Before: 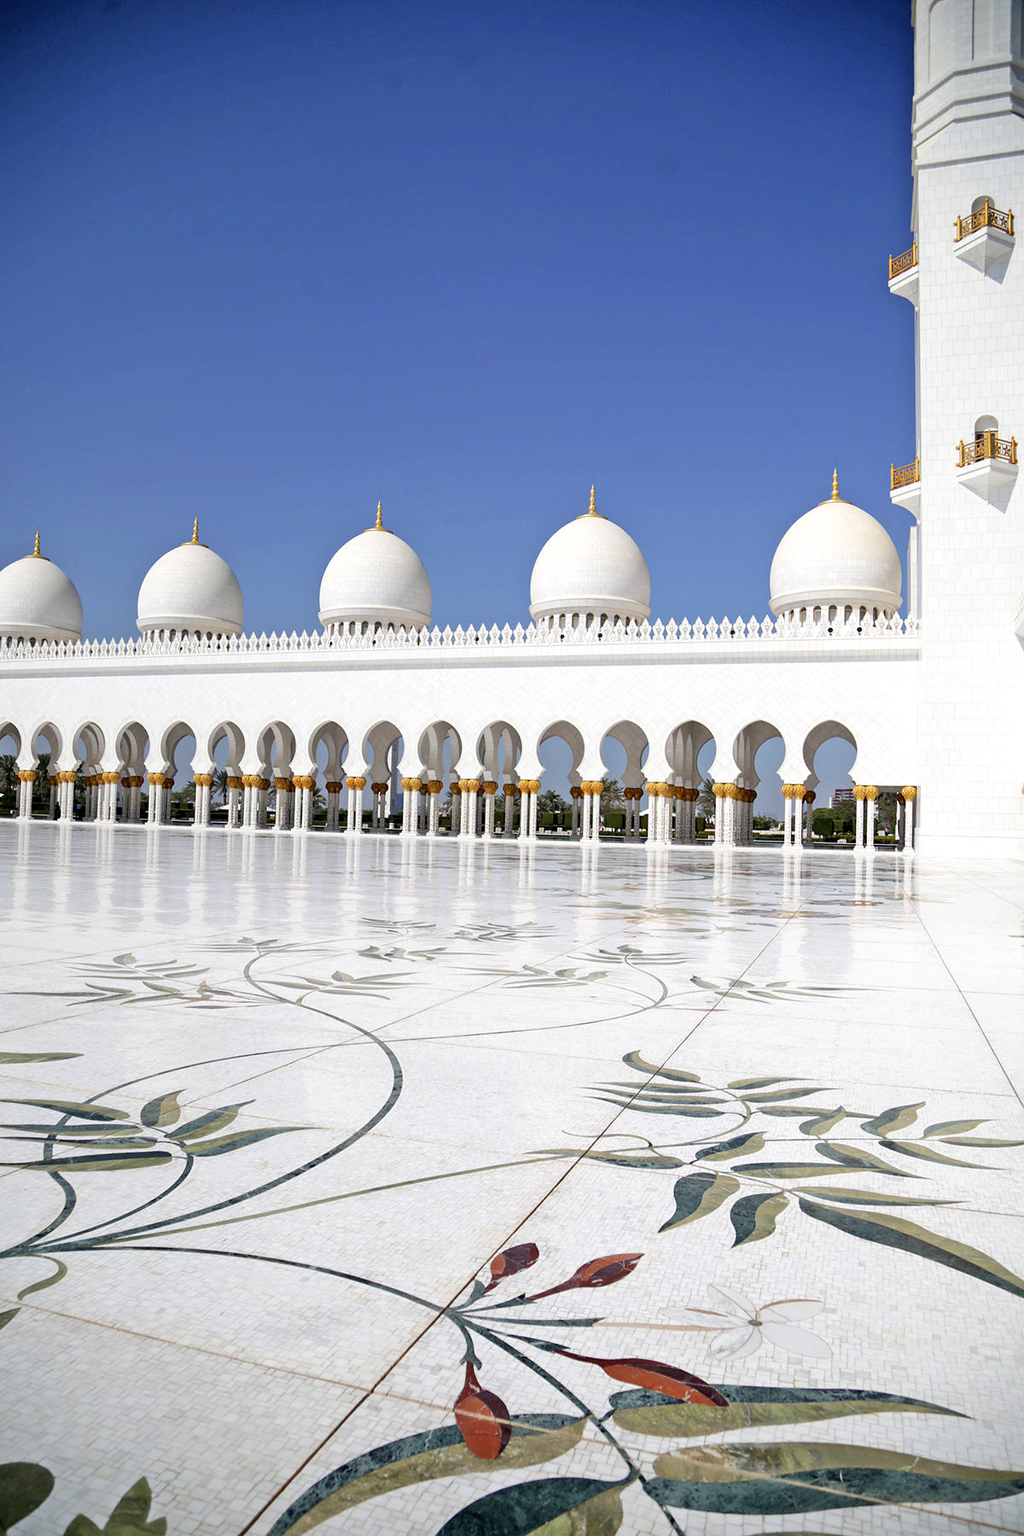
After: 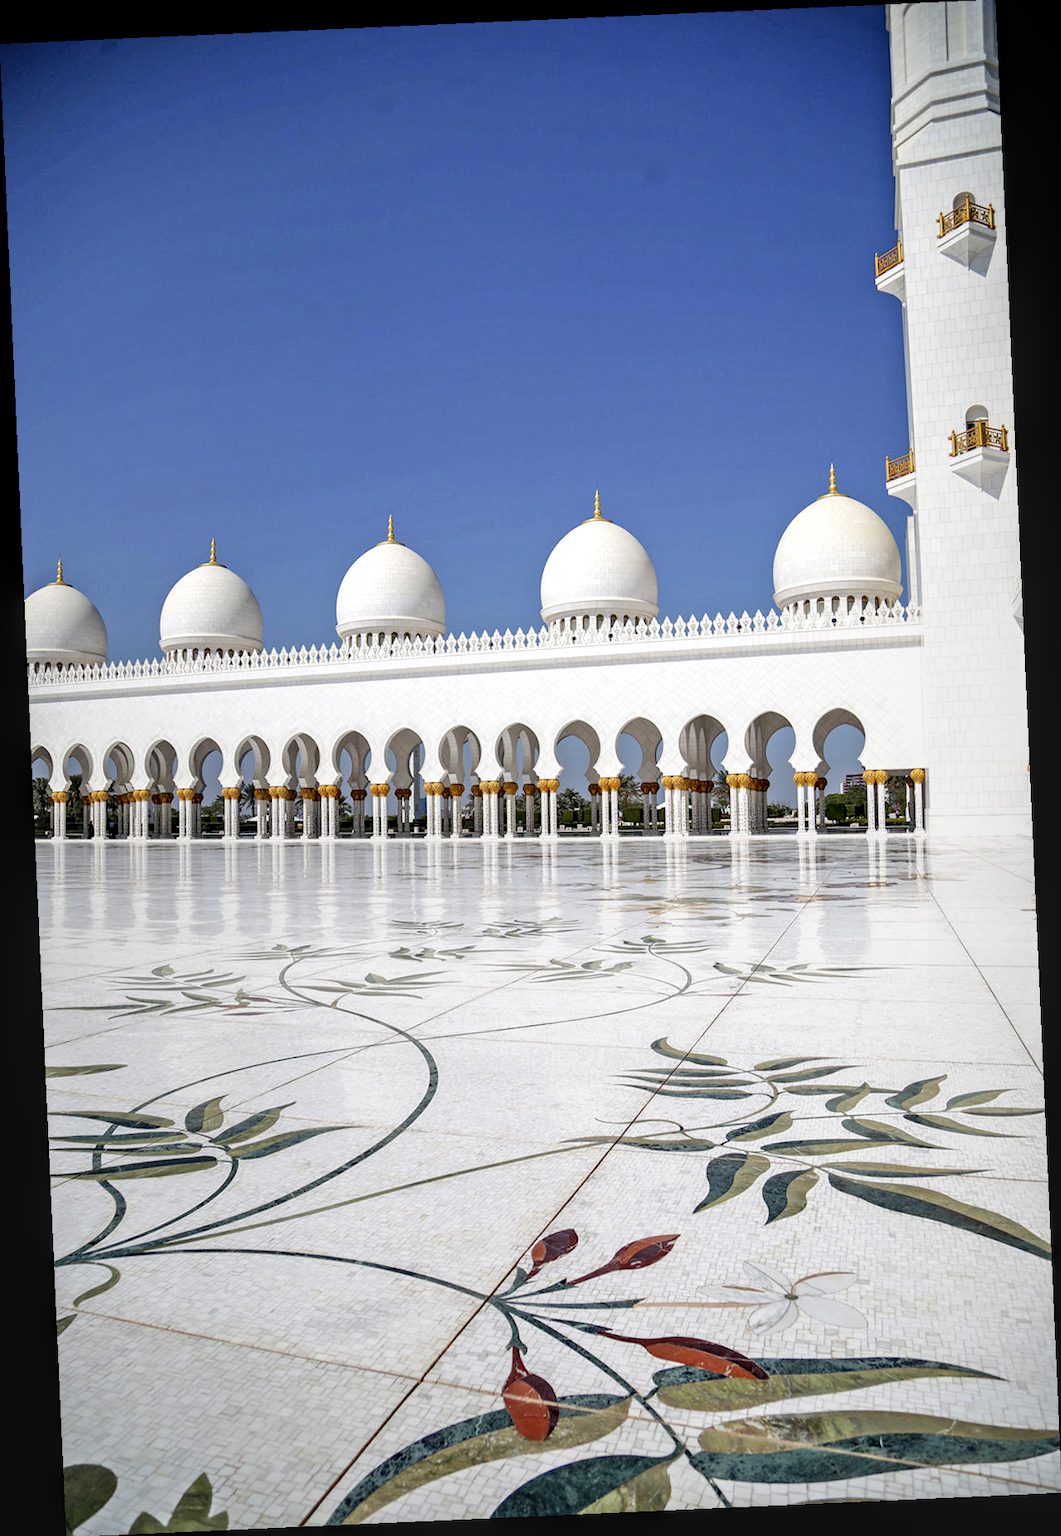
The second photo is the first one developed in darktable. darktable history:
local contrast: detail 130%
rotate and perspective: rotation -2.56°, automatic cropping off
